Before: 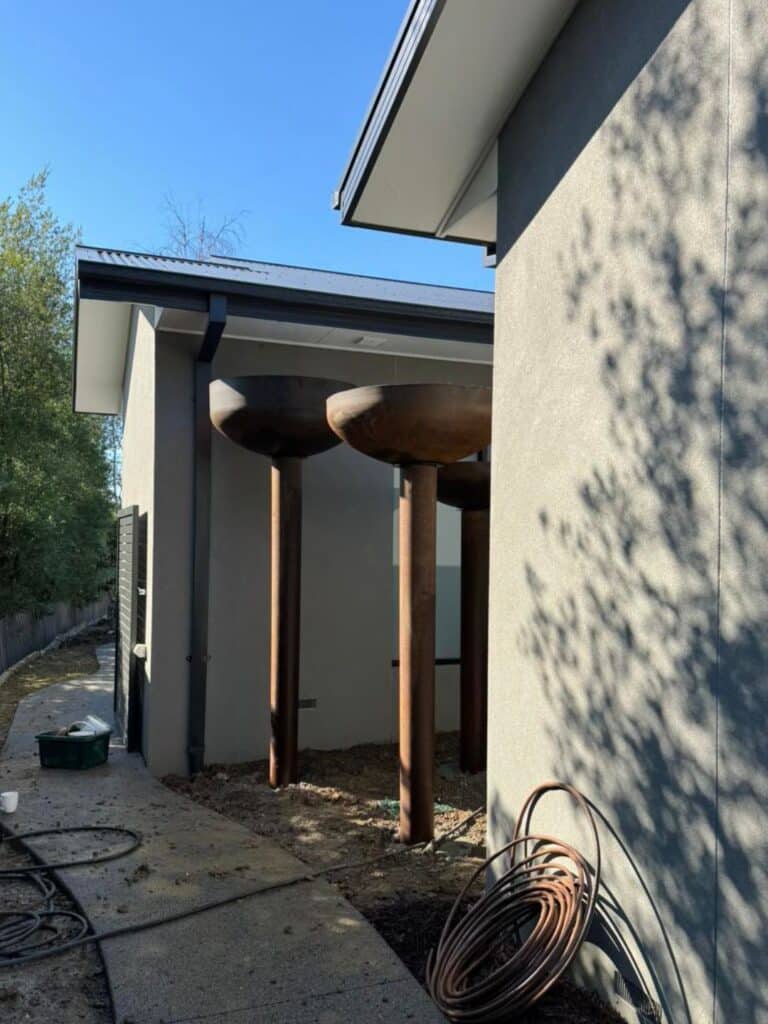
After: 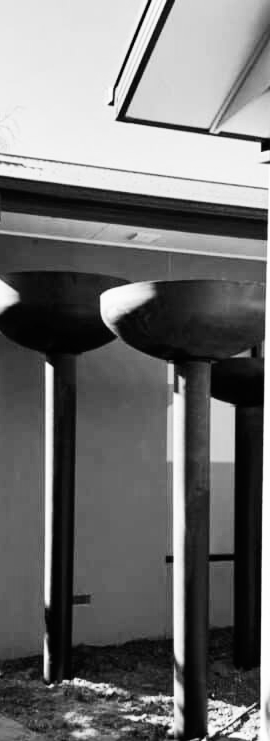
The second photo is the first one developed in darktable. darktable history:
velvia: on, module defaults
base curve: curves: ch0 [(0, 0) (0.007, 0.004) (0.027, 0.03) (0.046, 0.07) (0.207, 0.54) (0.442, 0.872) (0.673, 0.972) (1, 1)], preserve colors none
crop and rotate: left 29.476%, top 10.214%, right 35.32%, bottom 17.333%
monochrome: a 2.21, b -1.33, size 2.2
exposure: exposure 0.014 EV, compensate highlight preservation false
